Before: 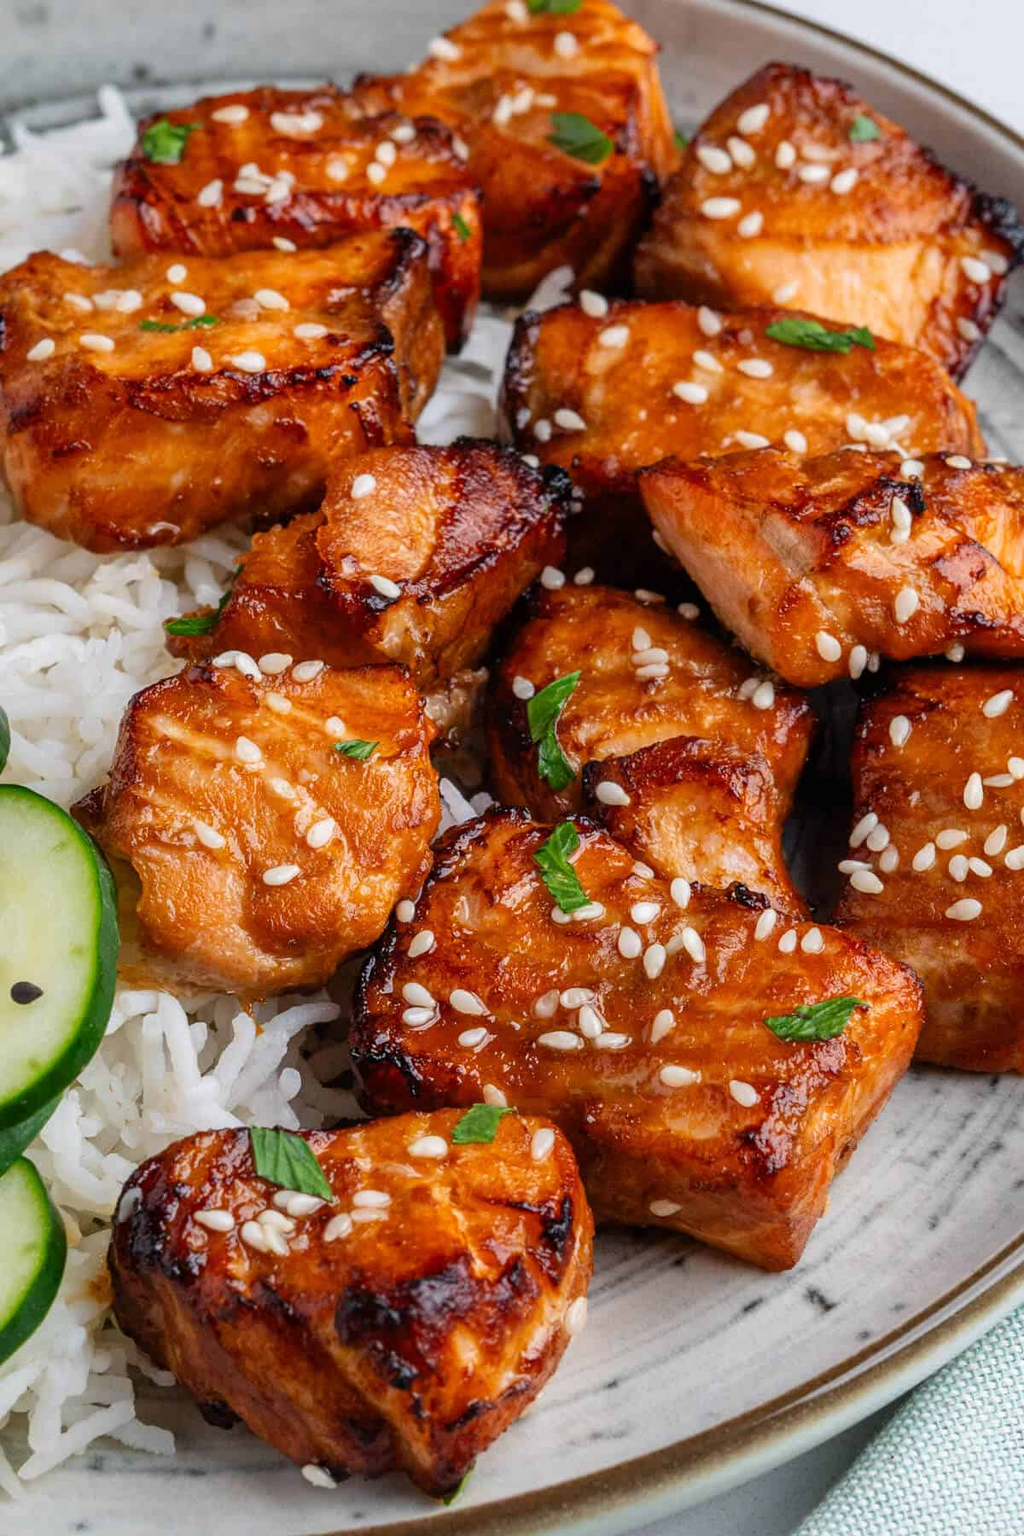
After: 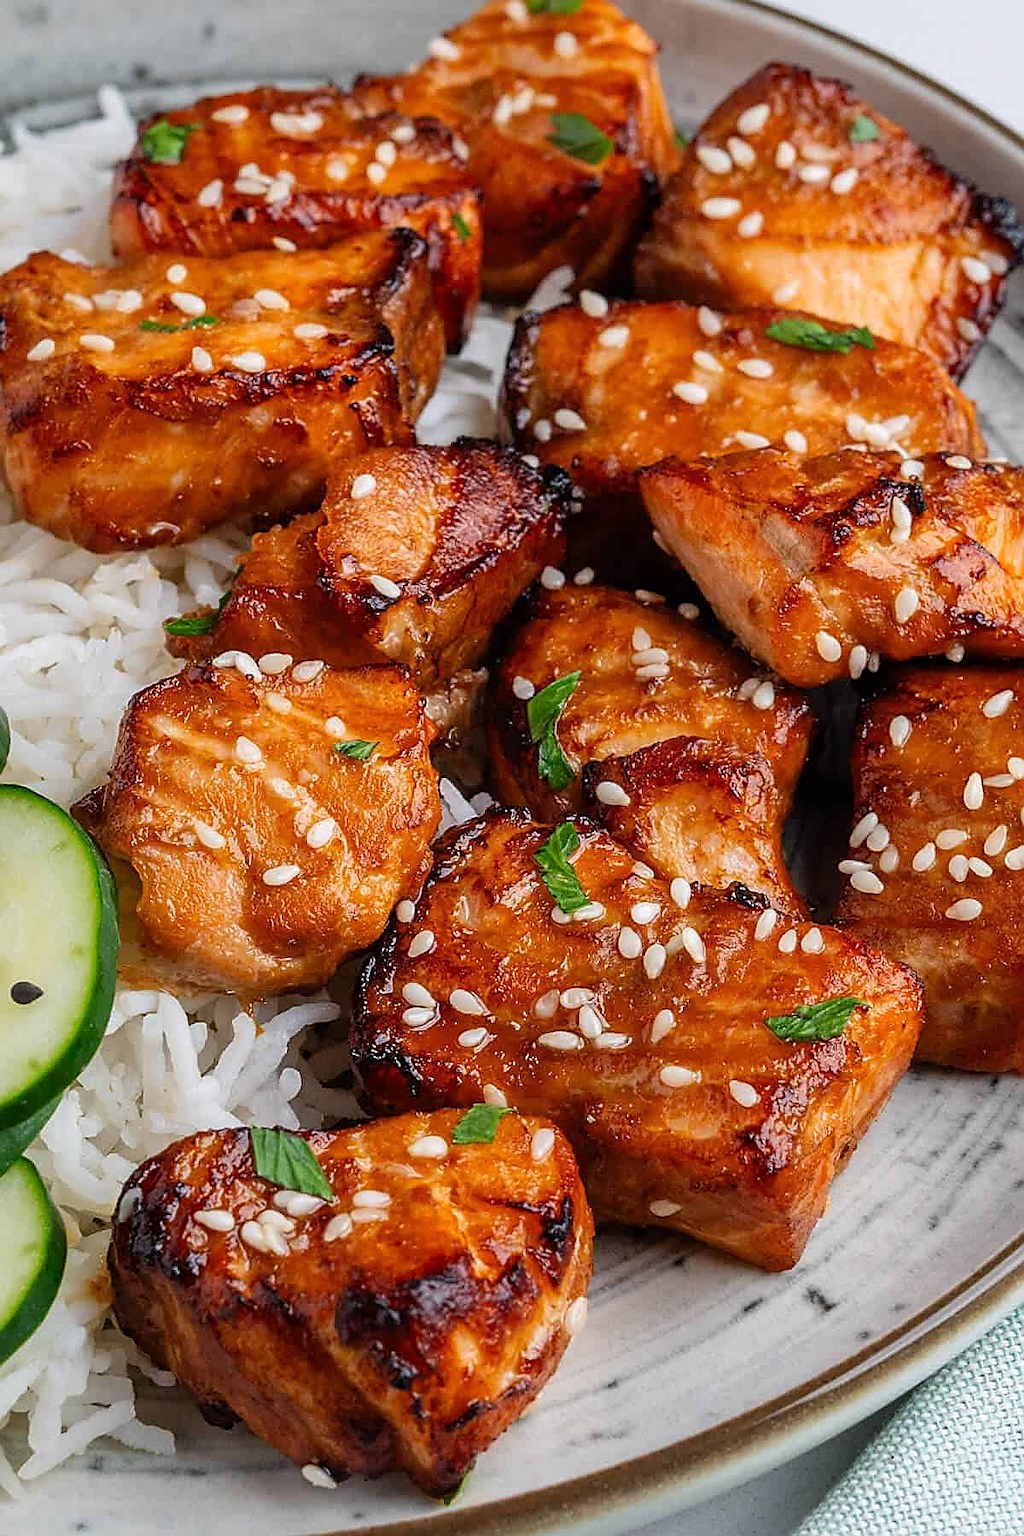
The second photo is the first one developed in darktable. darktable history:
sharpen: radius 1.381, amount 1.249, threshold 0.644
